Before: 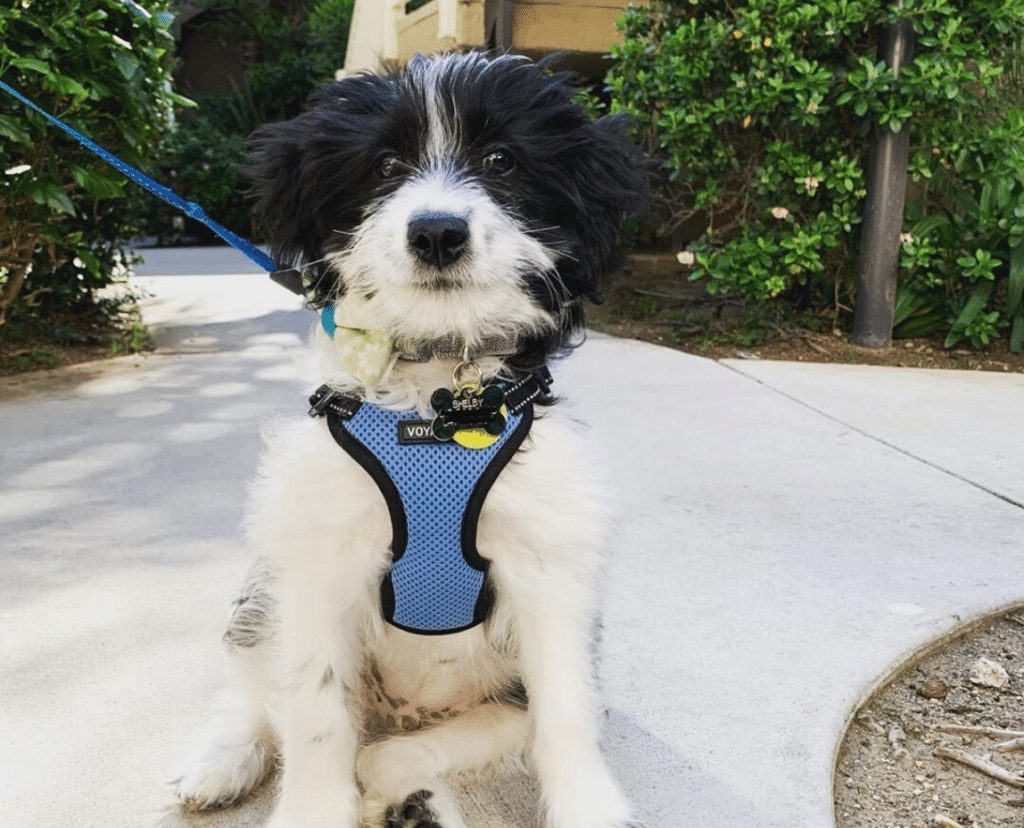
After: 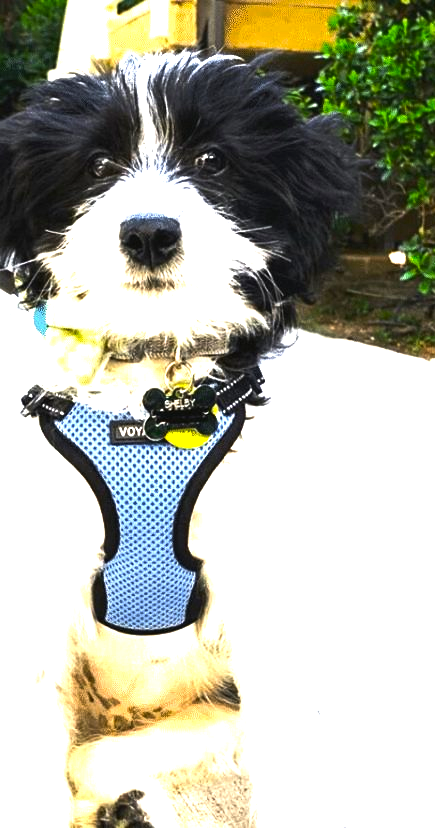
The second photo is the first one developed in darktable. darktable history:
color zones: curves: ch0 [(0, 0.48) (0.209, 0.398) (0.305, 0.332) (0.429, 0.493) (0.571, 0.5) (0.714, 0.5) (0.857, 0.5) (1, 0.48)]; ch1 [(0, 0.633) (0.143, 0.586) (0.286, 0.489) (0.429, 0.448) (0.571, 0.31) (0.714, 0.335) (0.857, 0.492) (1, 0.633)]; ch2 [(0, 0.448) (0.143, 0.498) (0.286, 0.5) (0.429, 0.5) (0.571, 0.5) (0.714, 0.5) (0.857, 0.5) (1, 0.448)]
crop: left 28.209%, right 29.217%
color balance rgb: perceptual saturation grading › global saturation 19.834%, perceptual brilliance grading › global brilliance 29.58%, perceptual brilliance grading › highlights 49.424%, perceptual brilliance grading › mid-tones 49.293%, perceptual brilliance grading › shadows -21.512%, global vibrance 20%
